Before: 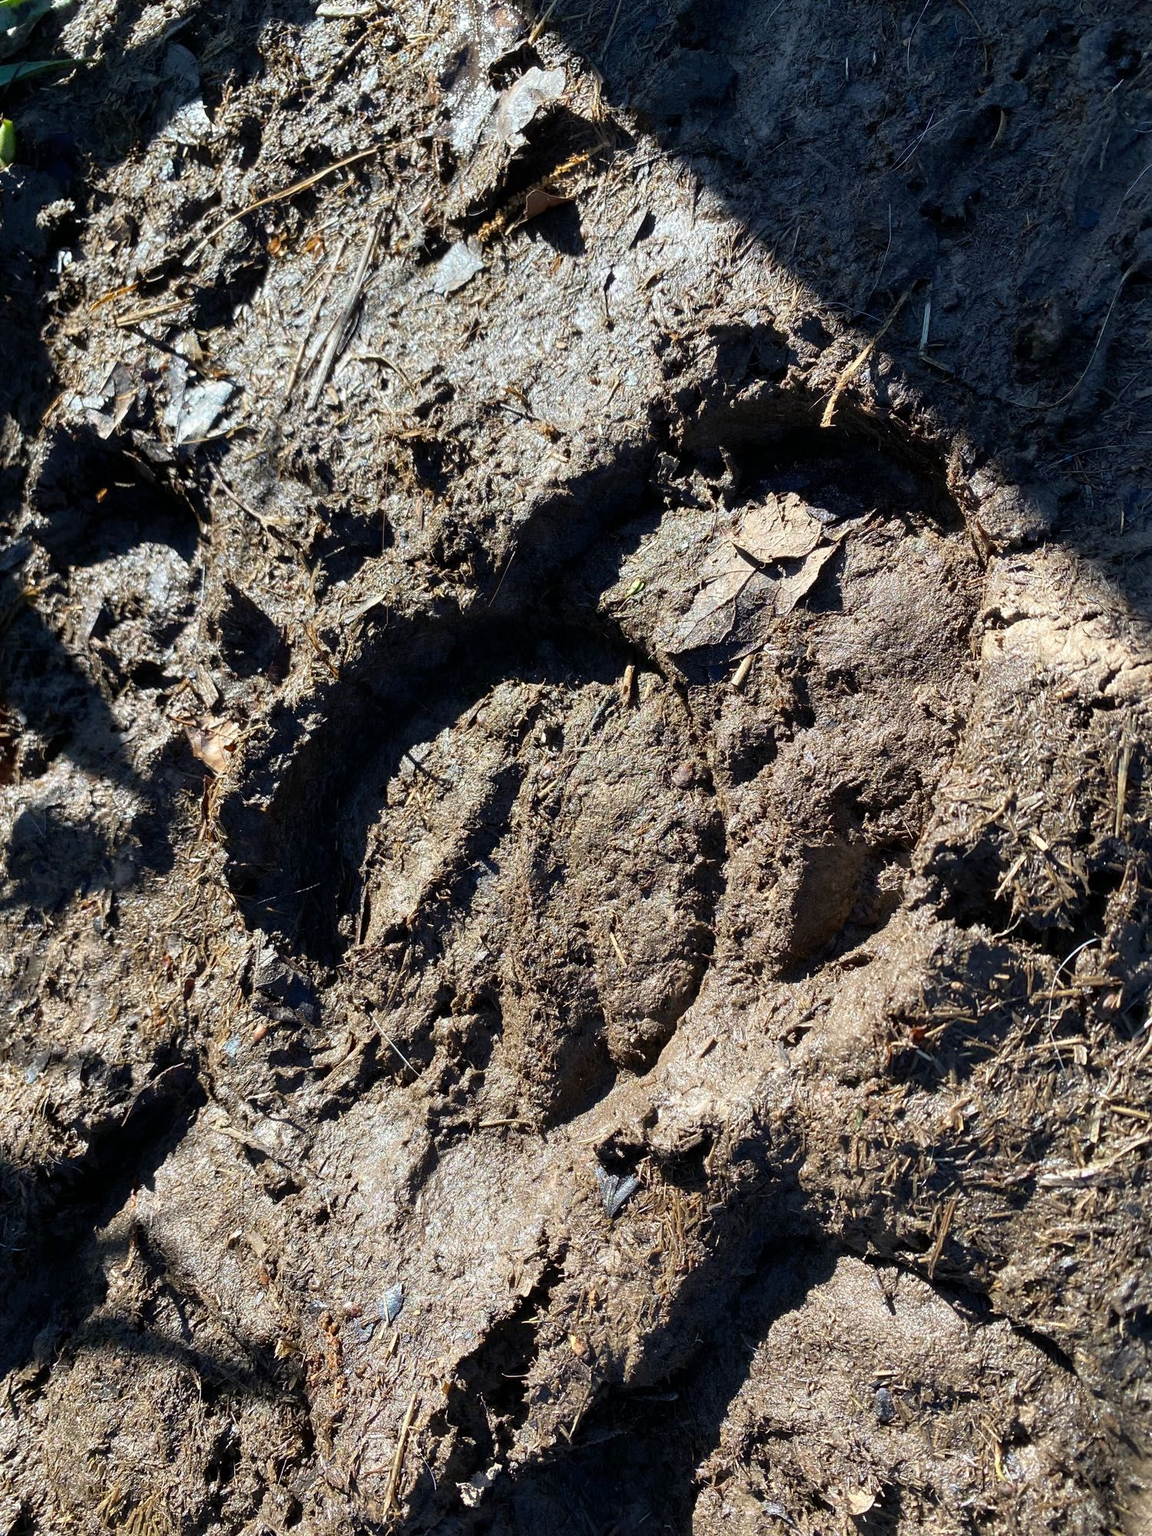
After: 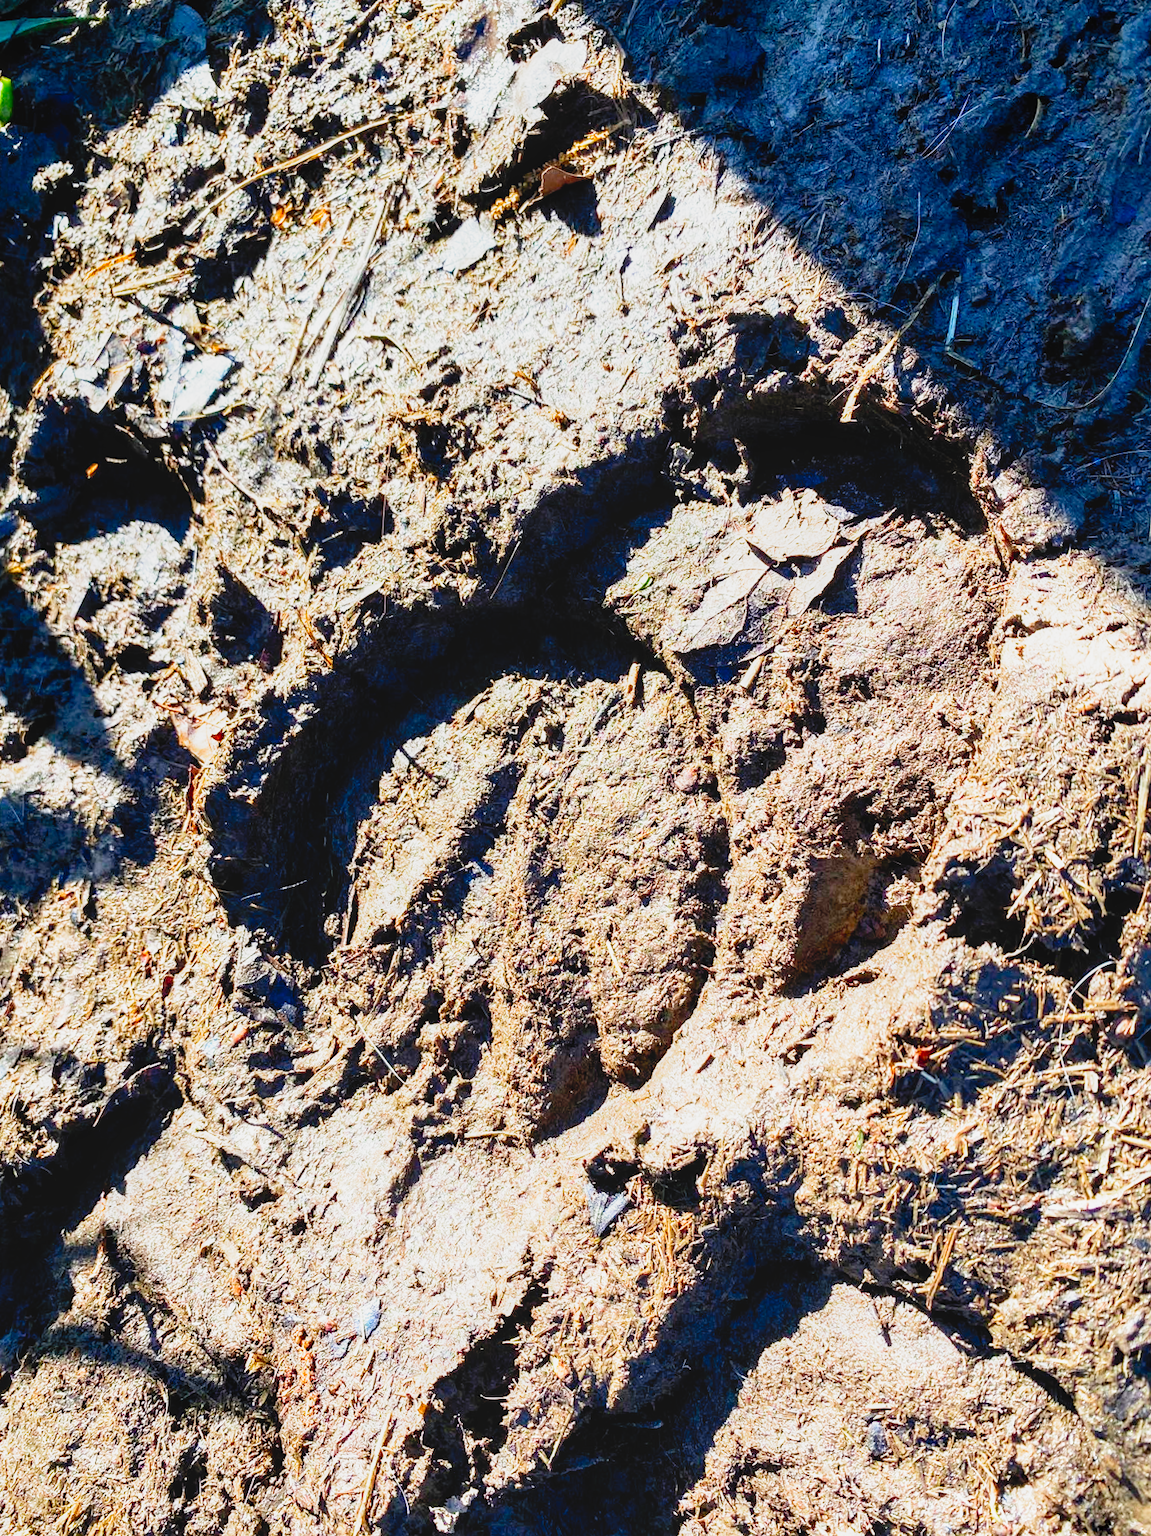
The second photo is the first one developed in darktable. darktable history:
local contrast: detail 110%
crop and rotate: angle -1.69°
contrast brightness saturation: contrast 0.2, brightness 0.2, saturation 0.8
filmic rgb: middle gray luminance 9.23%, black relative exposure -10.55 EV, white relative exposure 3.45 EV, threshold 6 EV, target black luminance 0%, hardness 5.98, latitude 59.69%, contrast 1.087, highlights saturation mix 5%, shadows ↔ highlights balance 29.23%, add noise in highlights 0, preserve chrominance no, color science v3 (2019), use custom middle-gray values true, iterations of high-quality reconstruction 0, contrast in highlights soft, enable highlight reconstruction true
